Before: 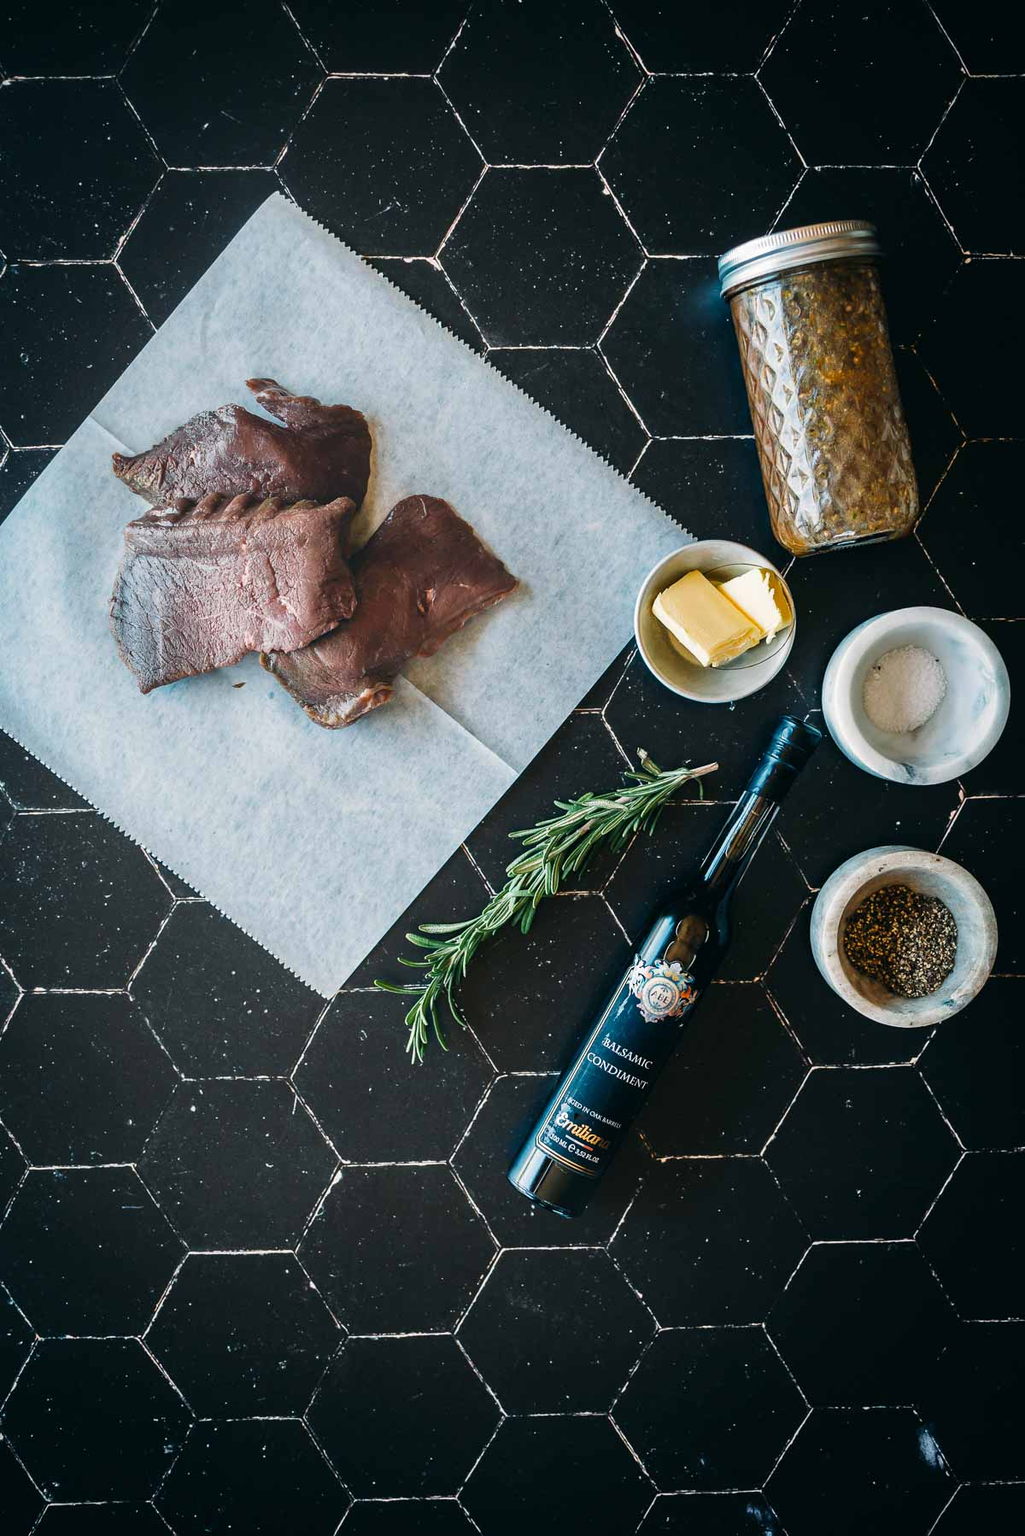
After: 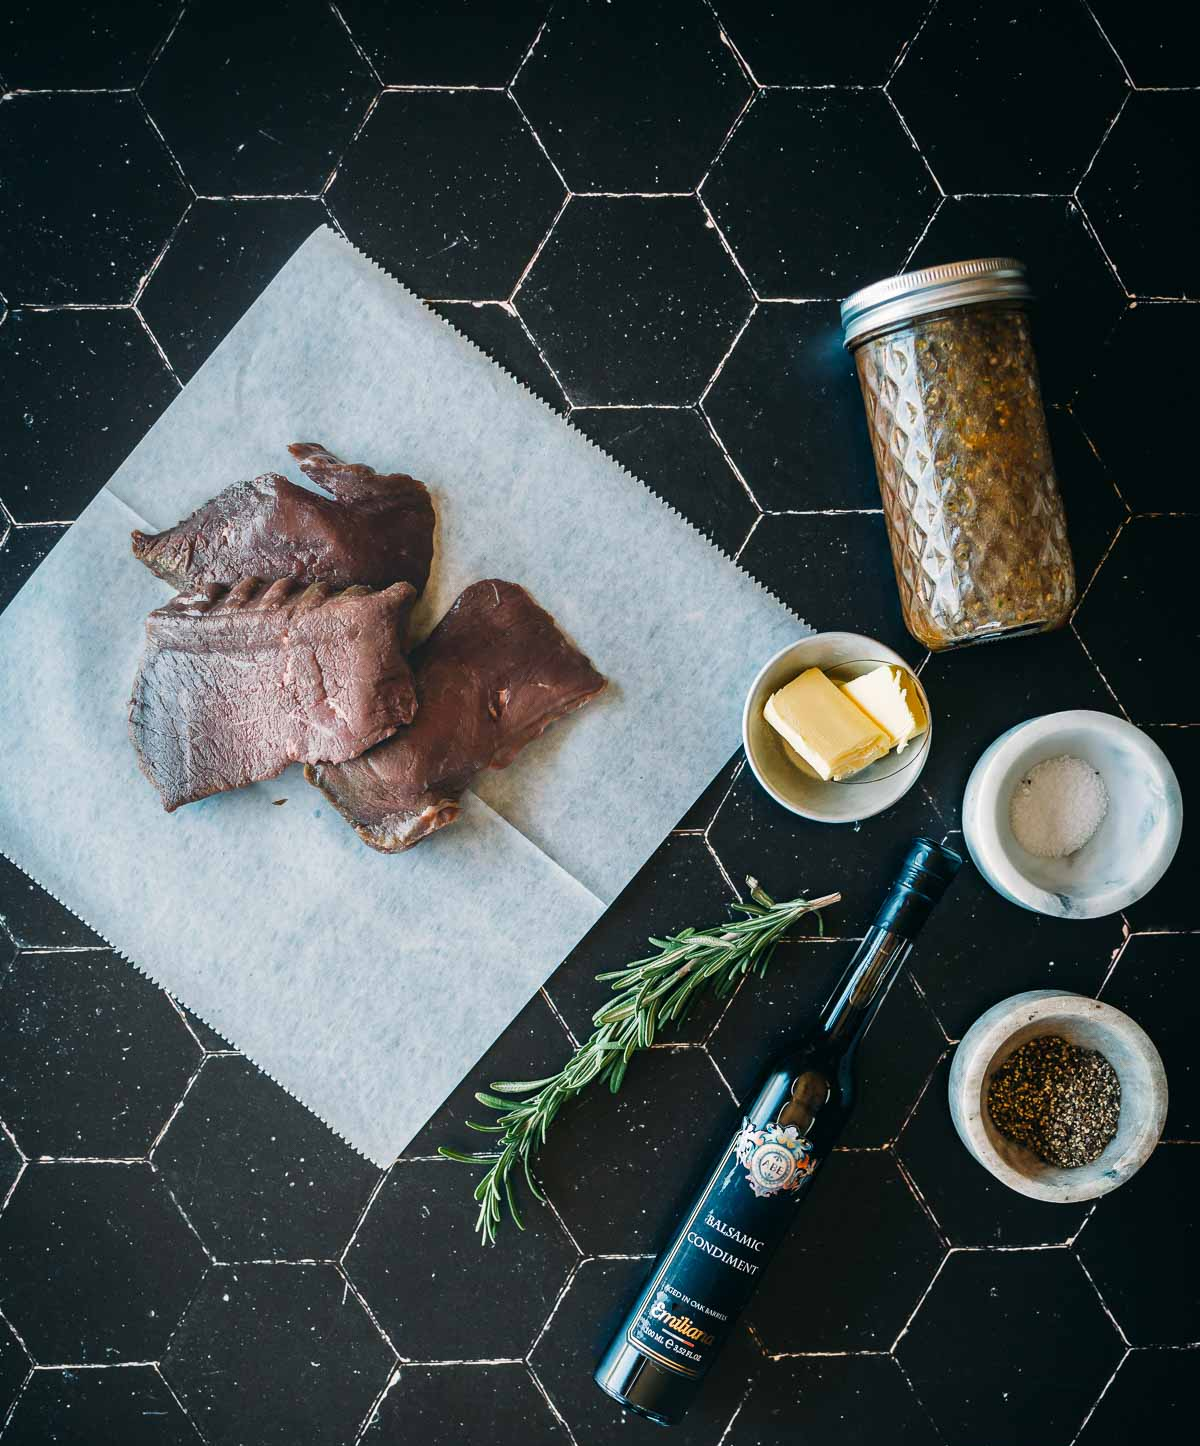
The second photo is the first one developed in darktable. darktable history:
crop: bottom 19.57%
